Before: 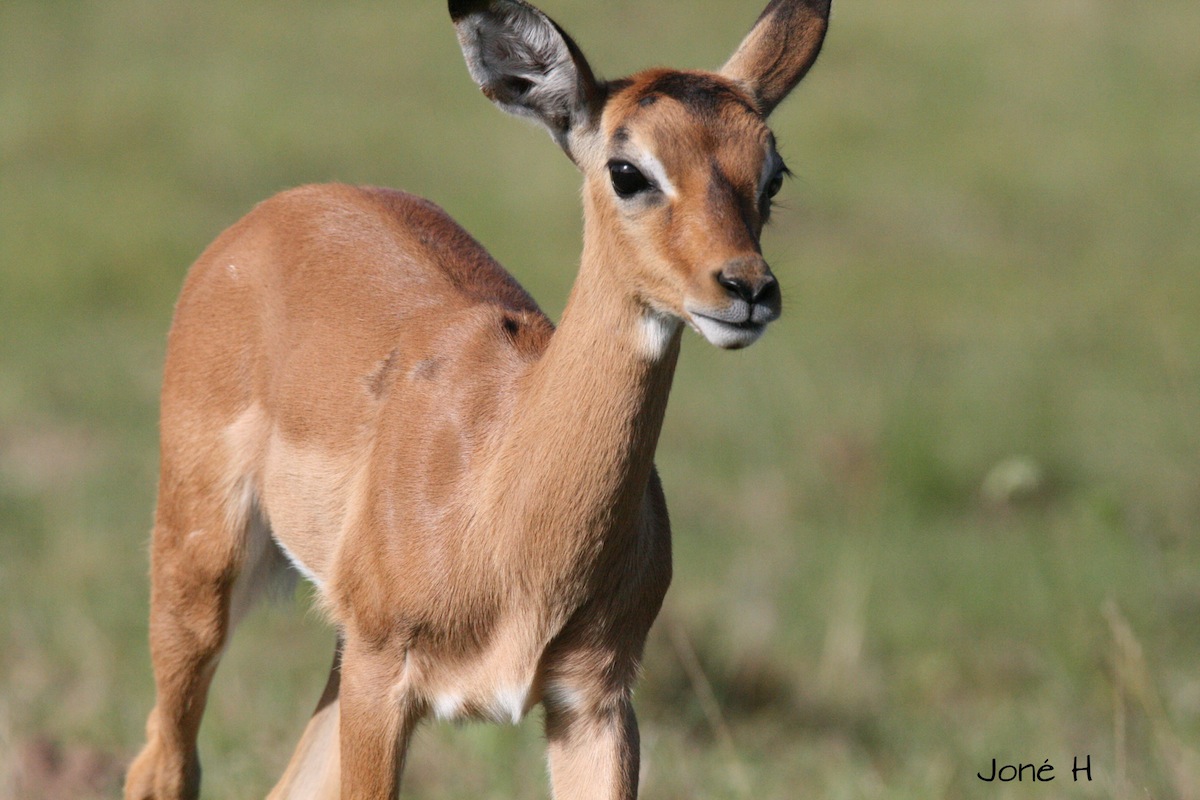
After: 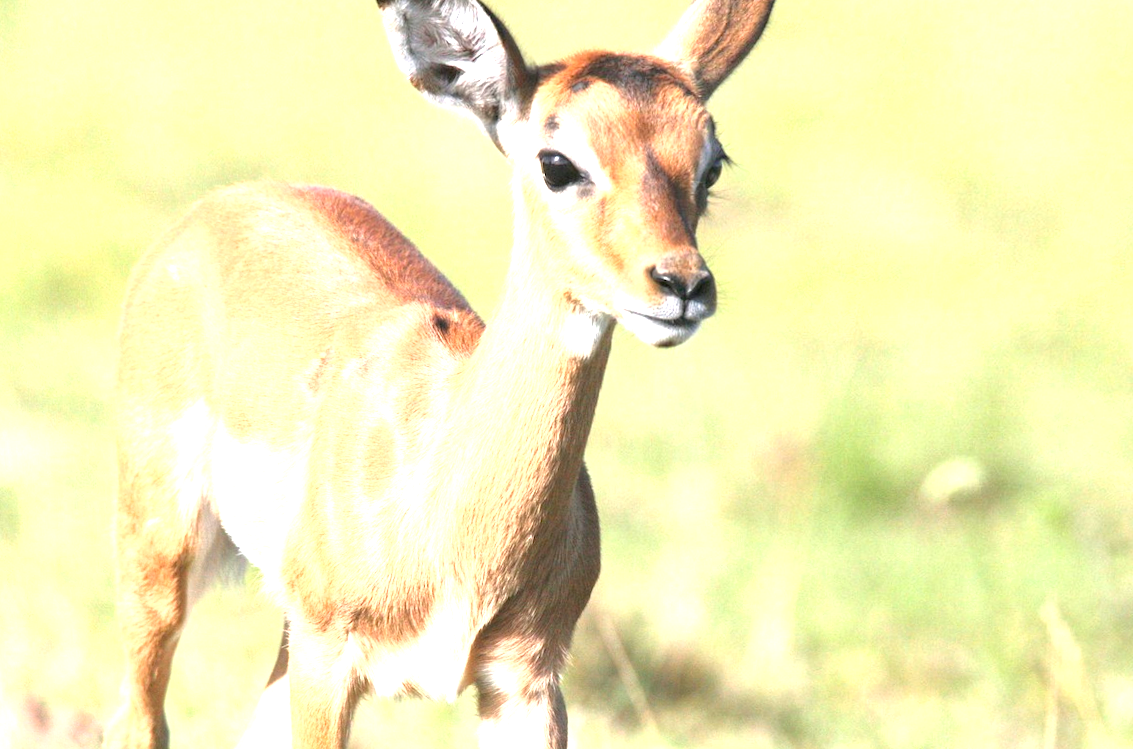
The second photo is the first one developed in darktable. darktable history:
contrast brightness saturation: contrast 0.05, brightness 0.06, saturation 0.01
exposure: exposure 2.207 EV, compensate highlight preservation false
shadows and highlights: shadows 25, highlights -25
rotate and perspective: rotation 0.062°, lens shift (vertical) 0.115, lens shift (horizontal) -0.133, crop left 0.047, crop right 0.94, crop top 0.061, crop bottom 0.94
